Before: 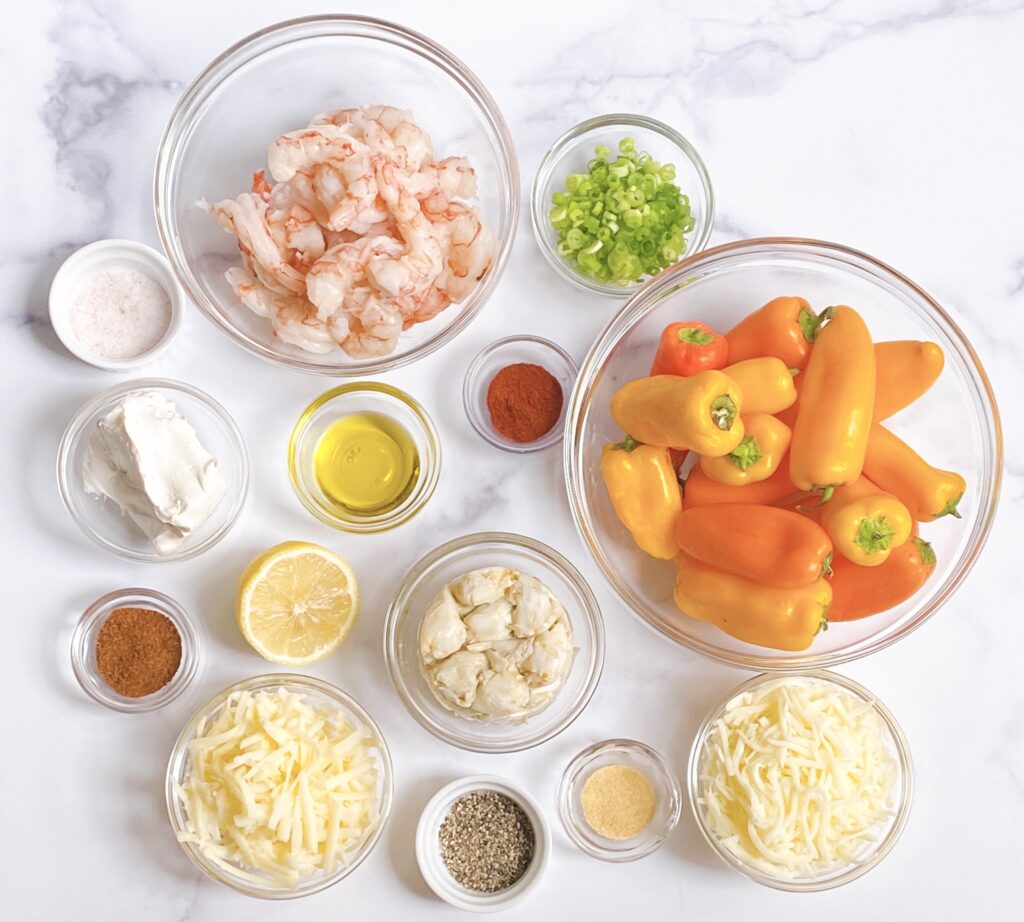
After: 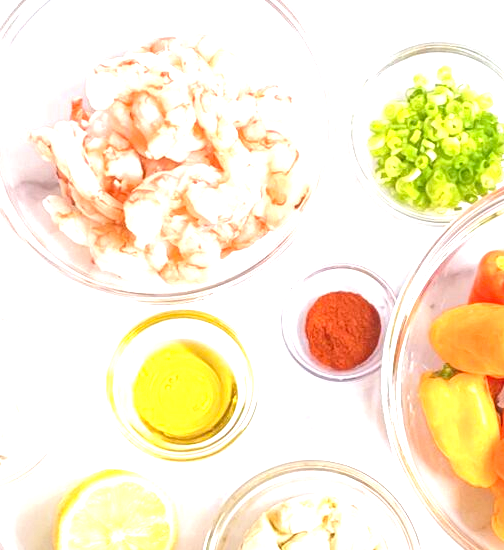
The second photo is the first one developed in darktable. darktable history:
crop: left 17.792%, top 7.882%, right 32.903%, bottom 32.378%
exposure: black level correction 0, exposure 1.097 EV, compensate highlight preservation false
local contrast: on, module defaults
